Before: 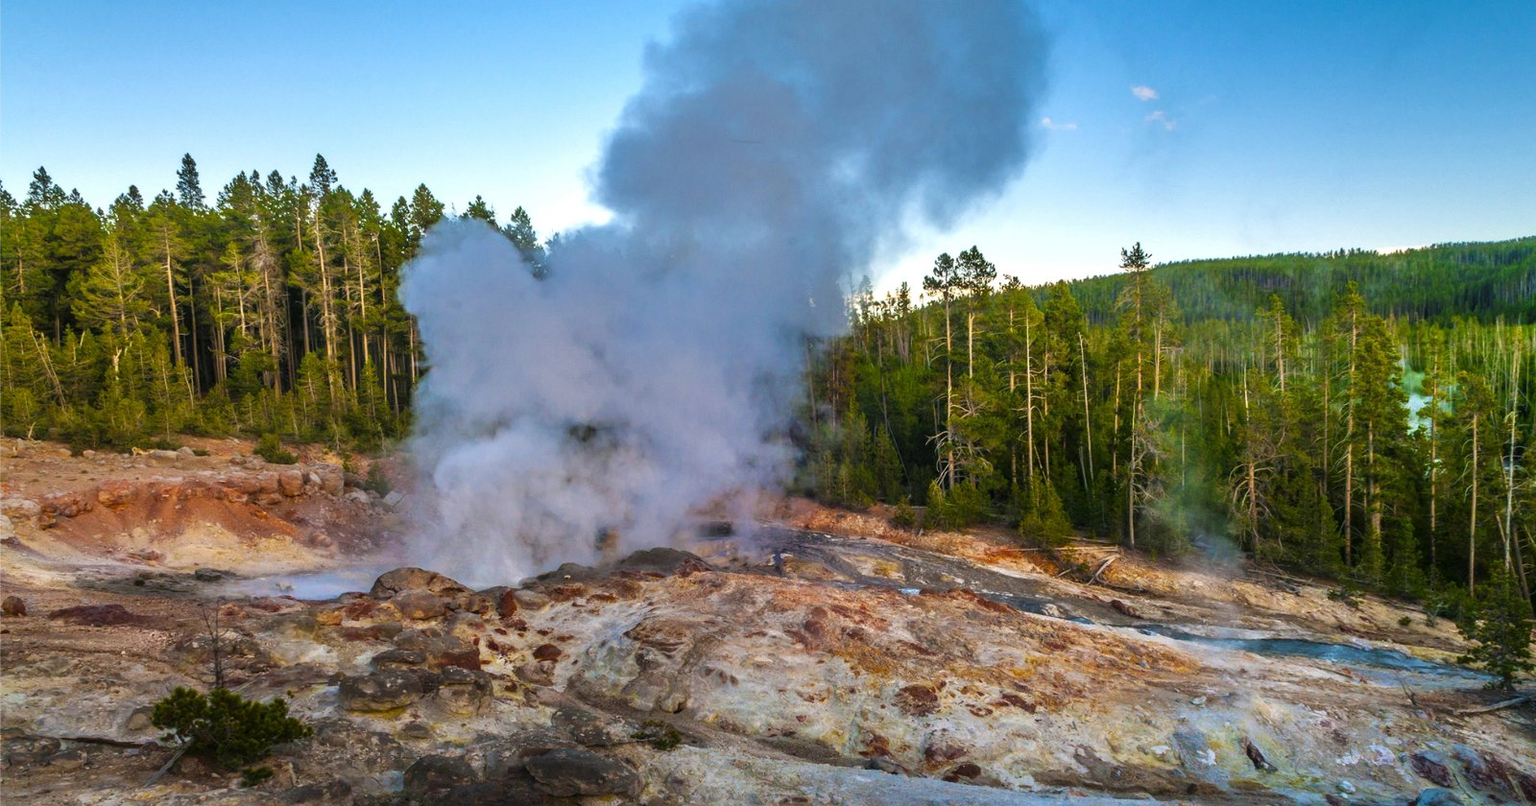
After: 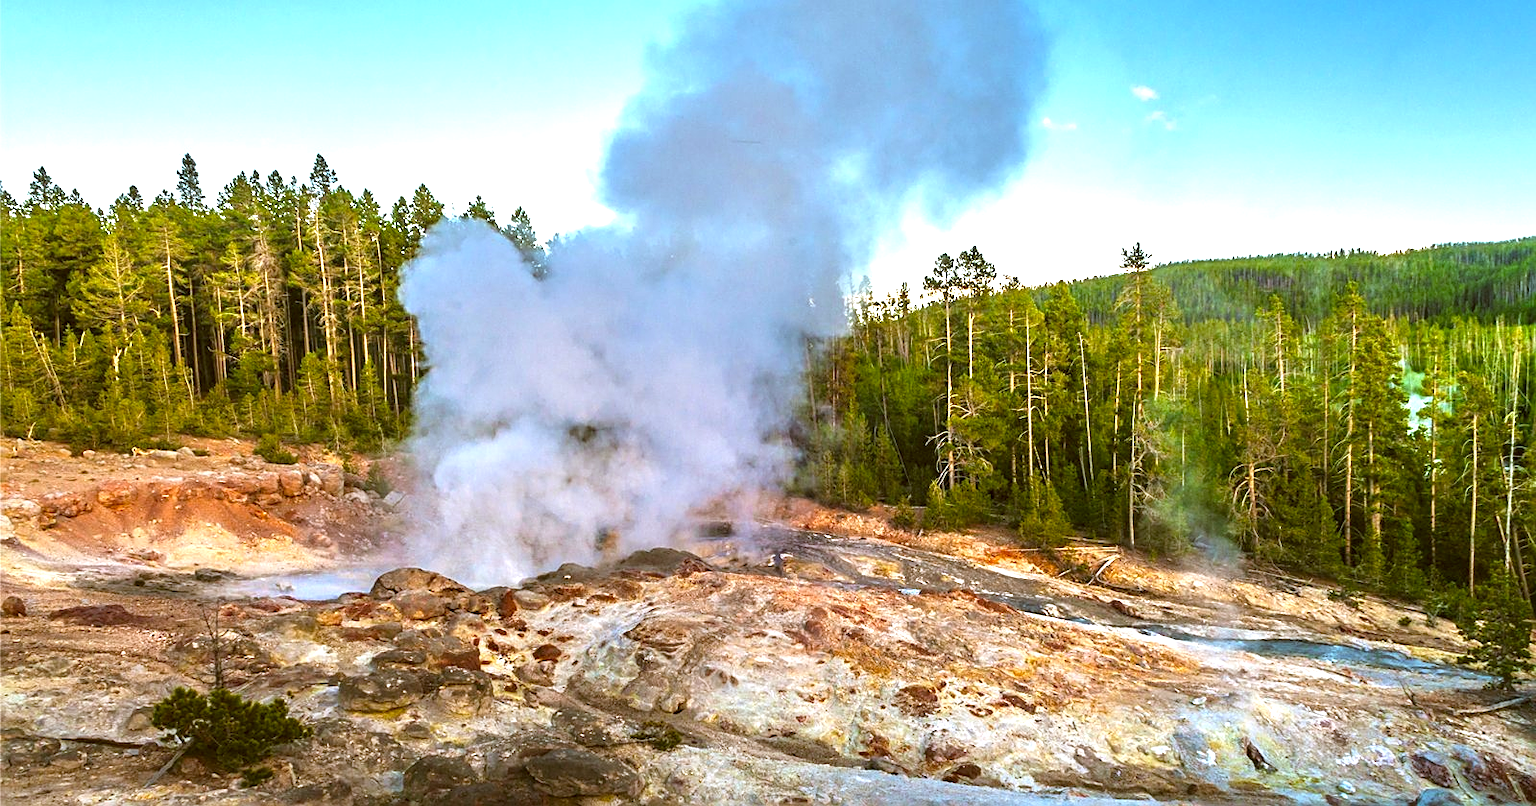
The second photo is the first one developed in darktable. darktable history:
color correction: highlights a* -0.482, highlights b* 0.161, shadows a* 4.66, shadows b* 20.72
exposure: black level correction 0, exposure 1 EV, compensate exposure bias true, compensate highlight preservation false
sharpen: on, module defaults
